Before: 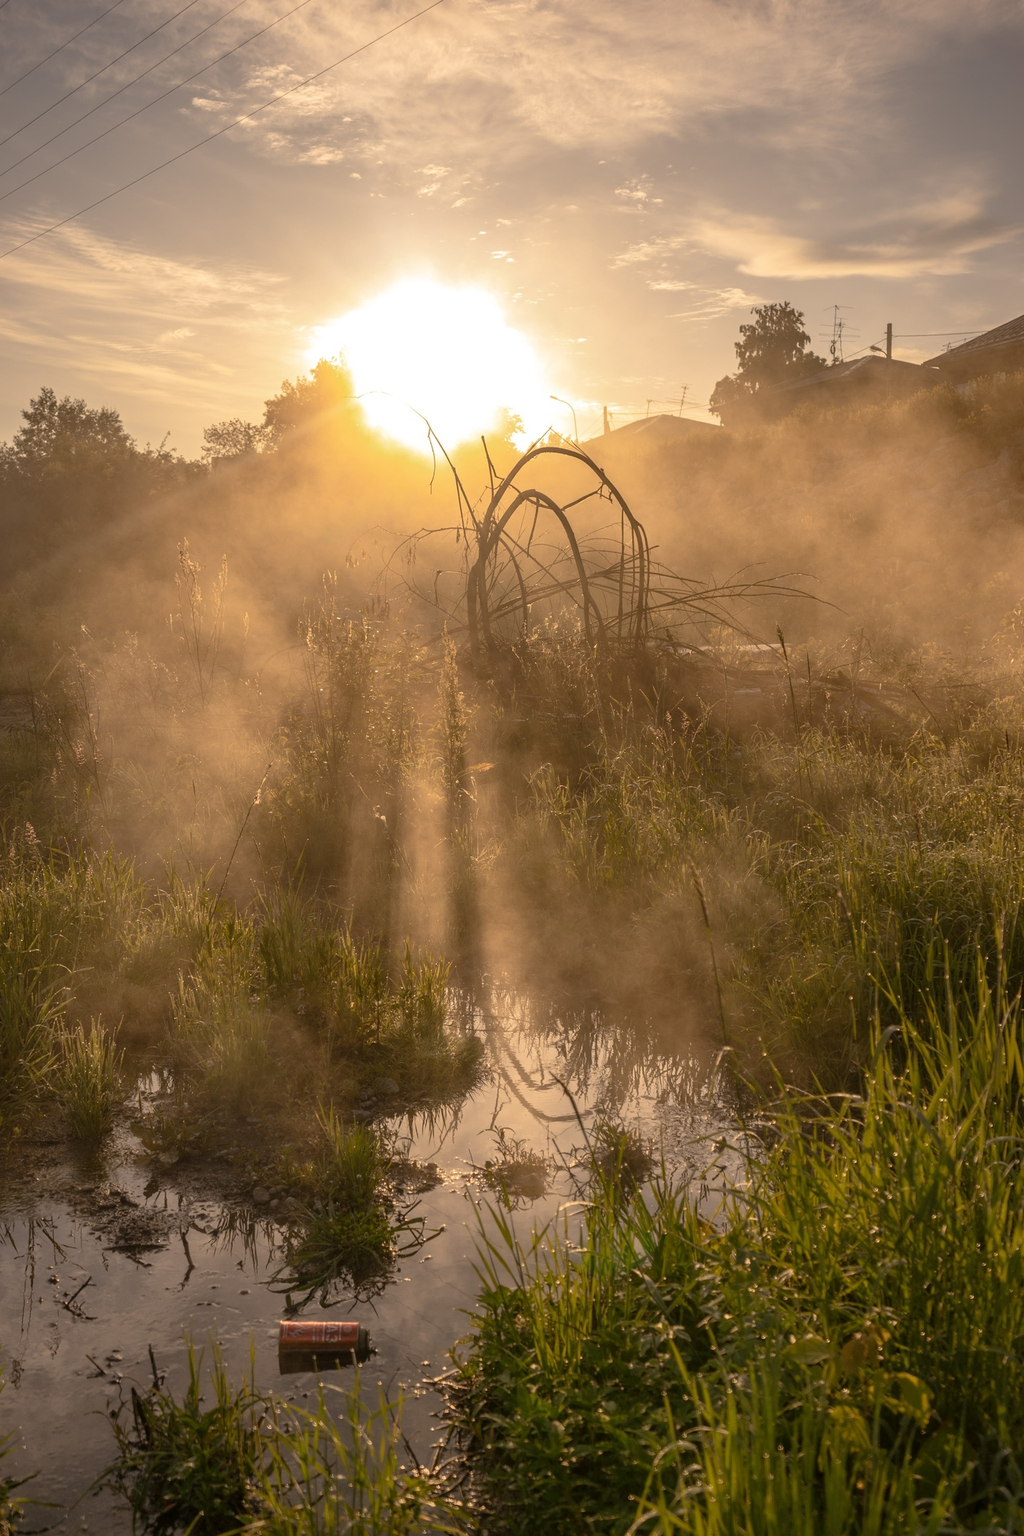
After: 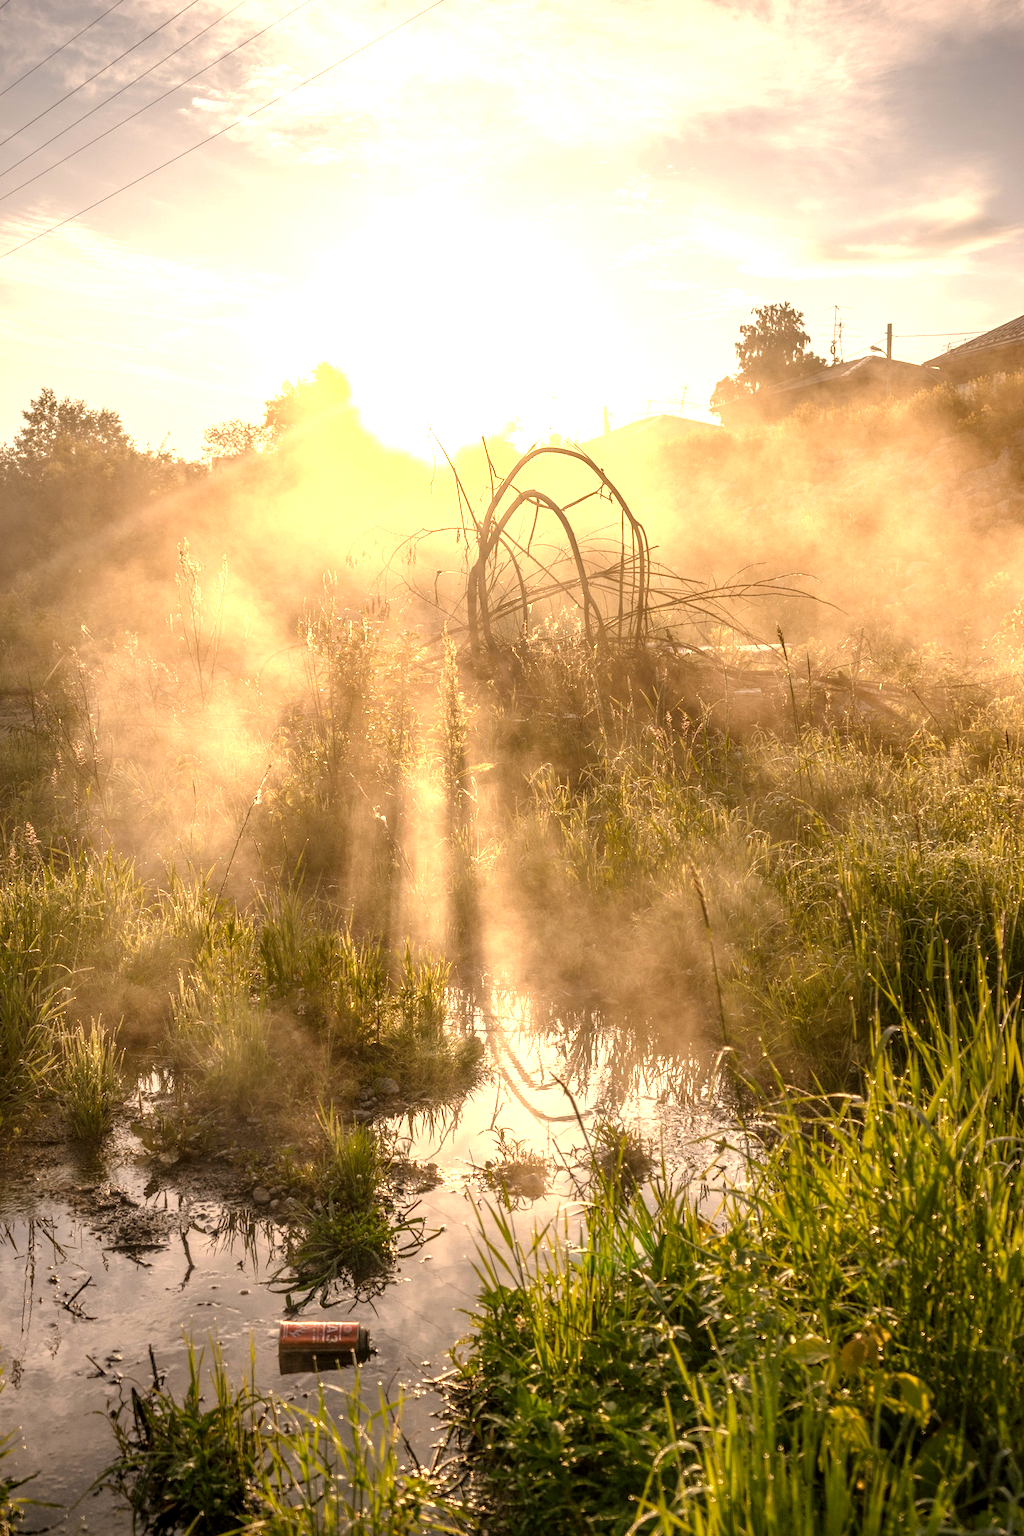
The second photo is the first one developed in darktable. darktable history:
local contrast: on, module defaults
tone equalizer: -8 EV -0.44 EV, -7 EV -0.413 EV, -6 EV -0.309 EV, -5 EV -0.204 EV, -3 EV 0.205 EV, -2 EV 0.353 EV, -1 EV 0.407 EV, +0 EV 0.395 EV
levels: levels [0, 0.374, 0.749]
